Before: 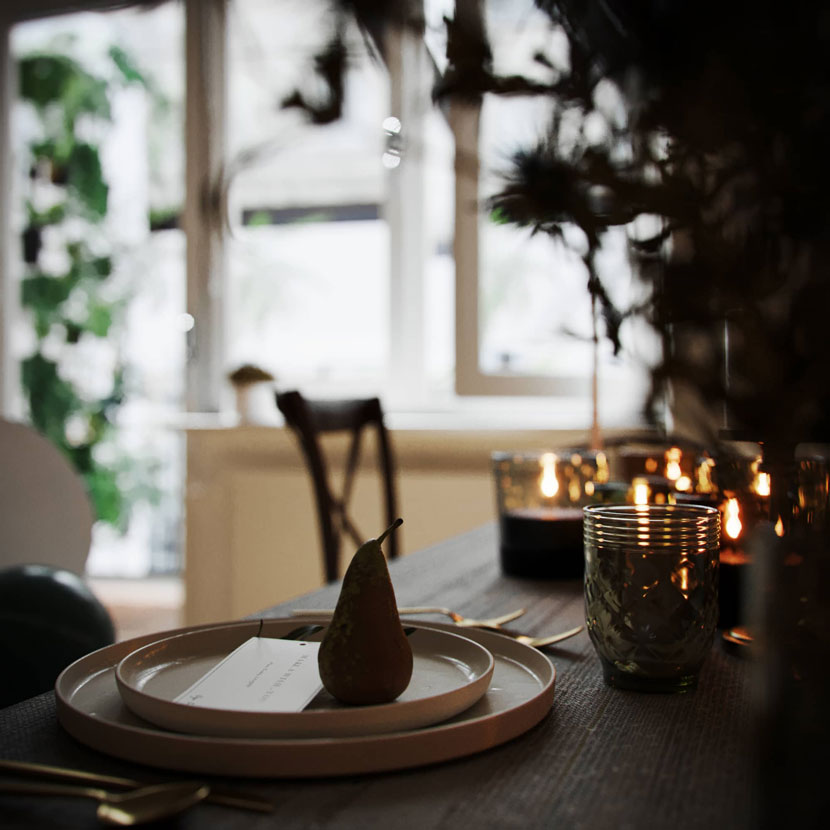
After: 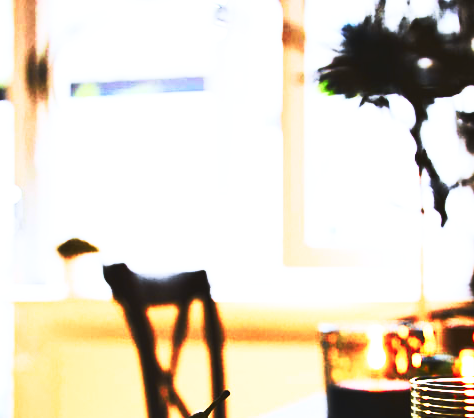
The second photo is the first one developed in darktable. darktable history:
exposure: black level correction 0, exposure 0.2 EV, compensate exposure bias true, compensate highlight preservation false
base curve: curves: ch0 [(0, 0.015) (0.085, 0.116) (0.134, 0.298) (0.19, 0.545) (0.296, 0.764) (0.599, 0.982) (1, 1)], preserve colors none
color calibration: illuminant as shot in camera, x 0.358, y 0.373, temperature 4628.91 K
tone curve: curves: ch0 [(0, 0) (0.074, 0.04) (0.157, 0.1) (0.472, 0.515) (0.635, 0.731) (0.768, 0.878) (0.899, 0.969) (1, 1)]; ch1 [(0, 0) (0.08, 0.08) (0.3, 0.3) (0.5, 0.5) (0.539, 0.558) (0.586, 0.658) (0.69, 0.787) (0.92, 0.92) (1, 1)]; ch2 [(0, 0) (0.08, 0.08) (0.3, 0.3) (0.5, 0.5) (0.543, 0.597) (0.597, 0.679) (0.92, 0.92) (1, 1)], color space Lab, independent channels, preserve colors none
crop: left 20.932%, top 15.471%, right 21.848%, bottom 34.081%
